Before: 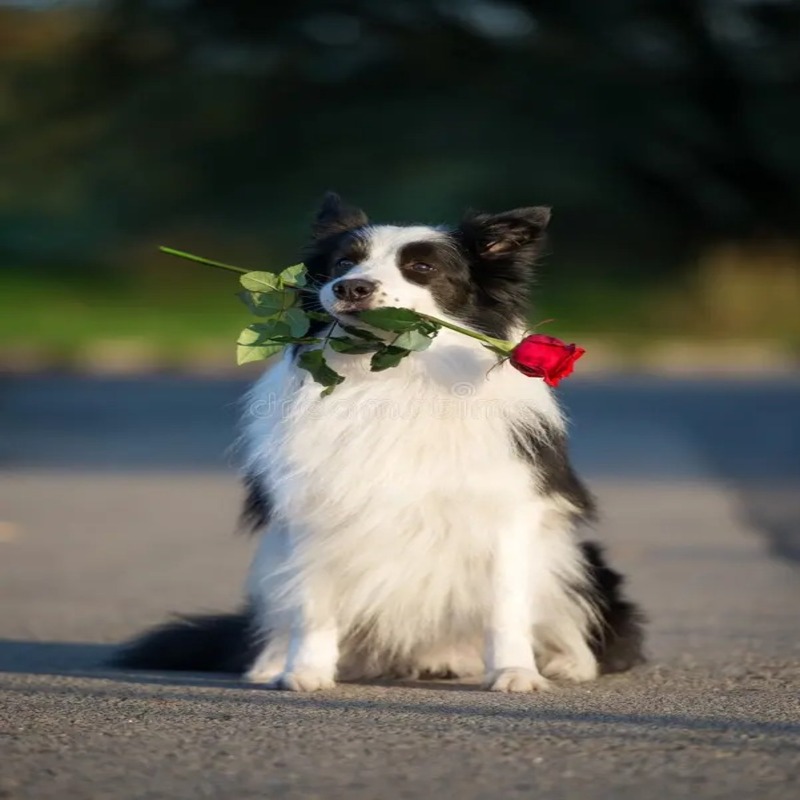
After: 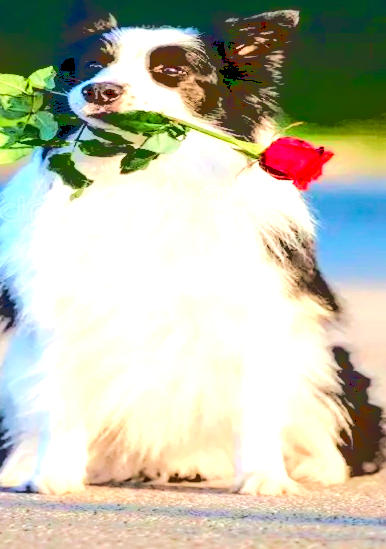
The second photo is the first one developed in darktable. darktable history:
color balance rgb: global offset › luminance -0.51%, perceptual saturation grading › global saturation 27.53%, perceptual saturation grading › highlights -25%, perceptual saturation grading › shadows 25%, perceptual brilliance grading › highlights 6.62%, perceptual brilliance grading › mid-tones 17.07%, perceptual brilliance grading › shadows -5.23%
crop: left 31.379%, top 24.658%, right 20.326%, bottom 6.628%
color balance: input saturation 99%
exposure: black level correction 0, exposure 1.2 EV, compensate exposure bias true, compensate highlight preservation false
tone curve: curves: ch0 [(0, 0) (0.091, 0.077) (0.389, 0.458) (0.745, 0.82) (0.844, 0.908) (0.909, 0.942) (1, 0.973)]; ch1 [(0, 0) (0.437, 0.404) (0.5, 0.5) (0.529, 0.556) (0.58, 0.603) (0.616, 0.649) (1, 1)]; ch2 [(0, 0) (0.442, 0.415) (0.5, 0.5) (0.535, 0.557) (0.585, 0.62) (1, 1)], color space Lab, independent channels, preserve colors none
local contrast: detail 130%
base curve: curves: ch0 [(0.065, 0.026) (0.236, 0.358) (0.53, 0.546) (0.777, 0.841) (0.924, 0.992)], preserve colors average RGB
